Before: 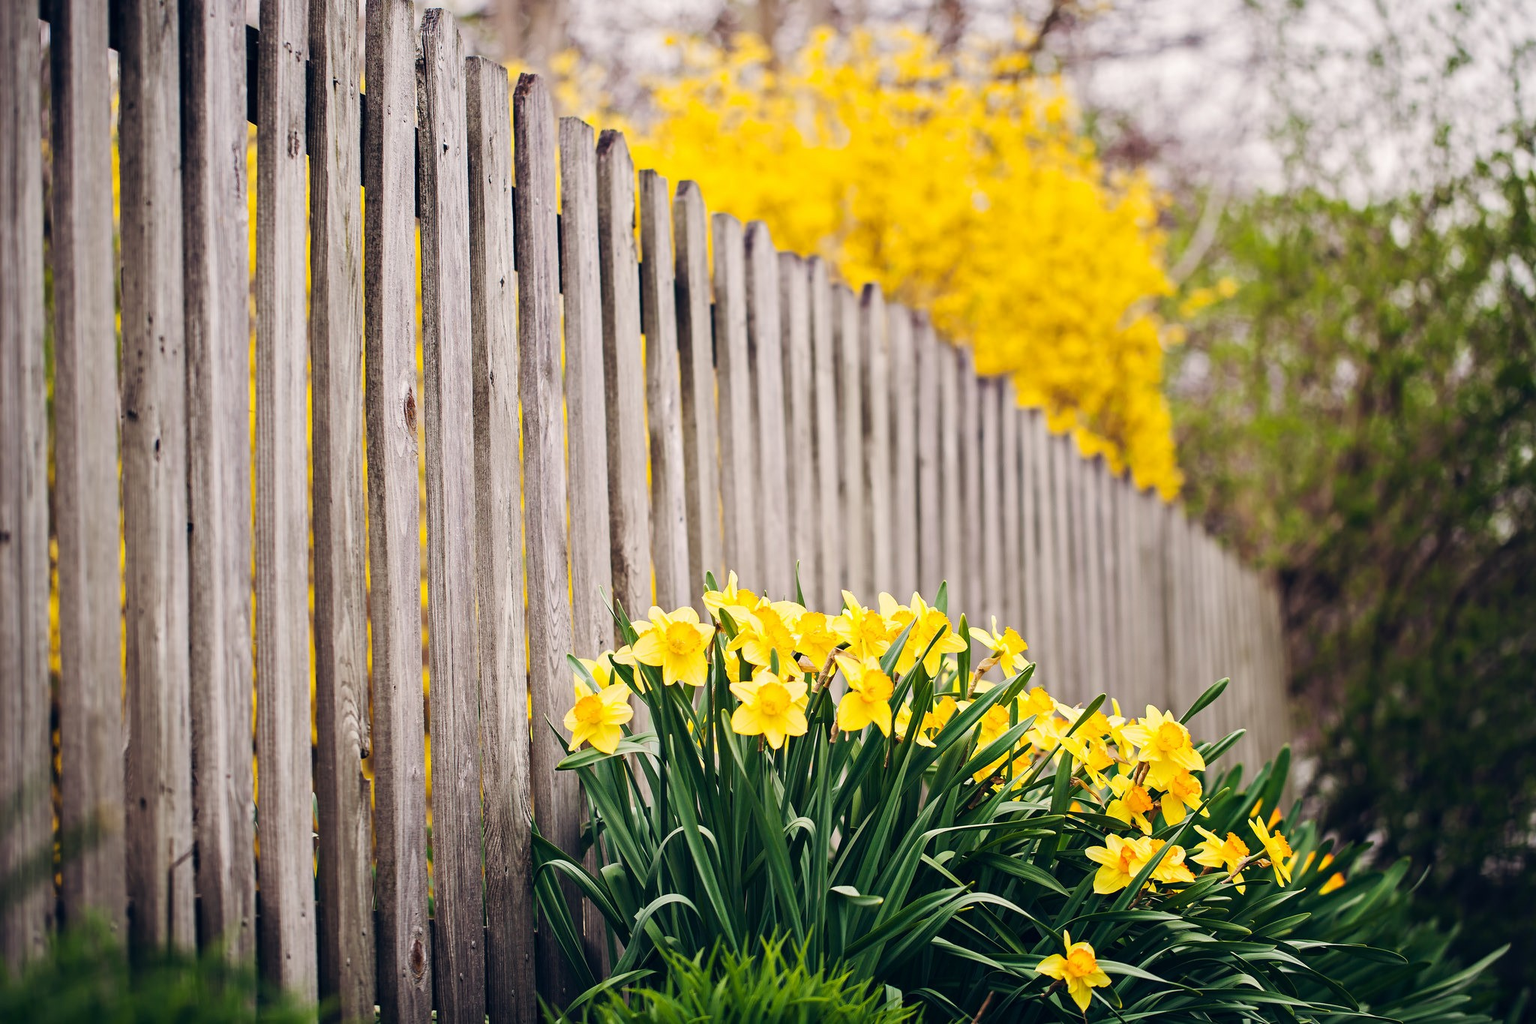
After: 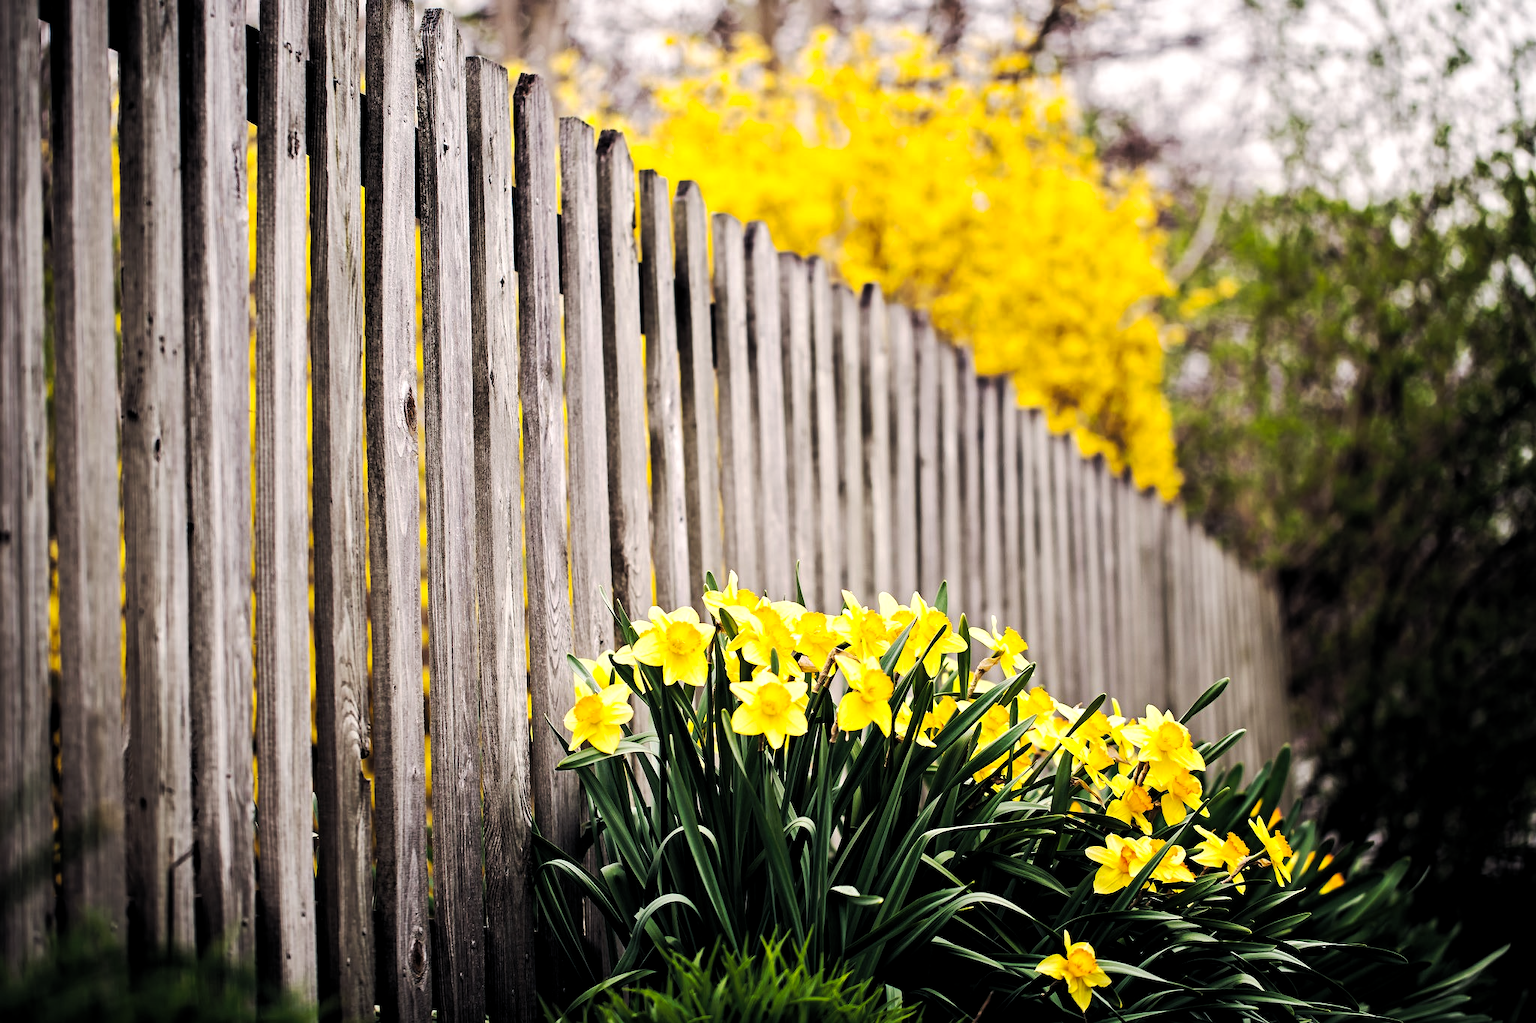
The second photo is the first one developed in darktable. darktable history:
levels: levels [0.101, 0.578, 0.953]
tone curve: curves: ch0 [(0, 0) (0.003, 0.009) (0.011, 0.019) (0.025, 0.034) (0.044, 0.057) (0.069, 0.082) (0.1, 0.104) (0.136, 0.131) (0.177, 0.165) (0.224, 0.212) (0.277, 0.279) (0.335, 0.342) (0.399, 0.401) (0.468, 0.477) (0.543, 0.572) (0.623, 0.675) (0.709, 0.772) (0.801, 0.85) (0.898, 0.942) (1, 1)], preserve colors none
